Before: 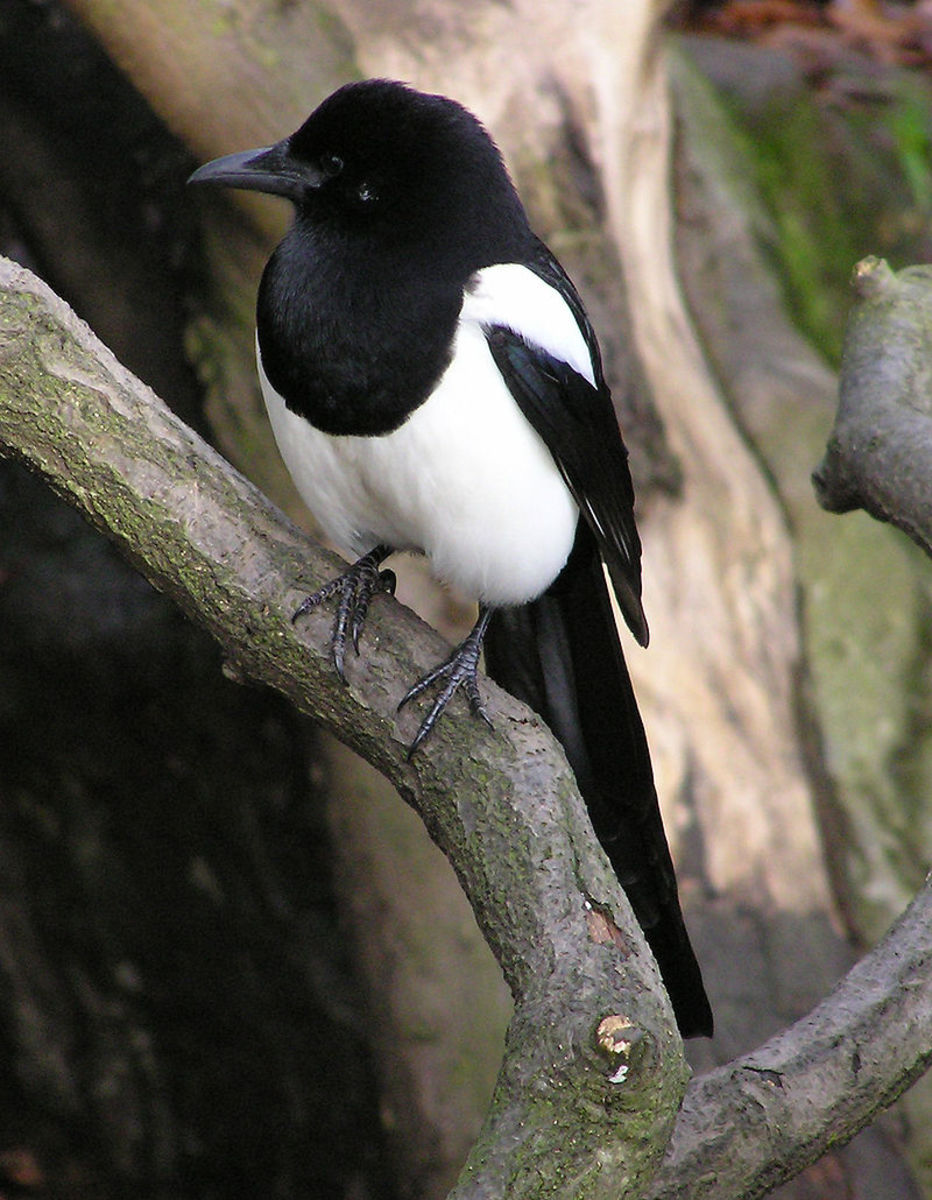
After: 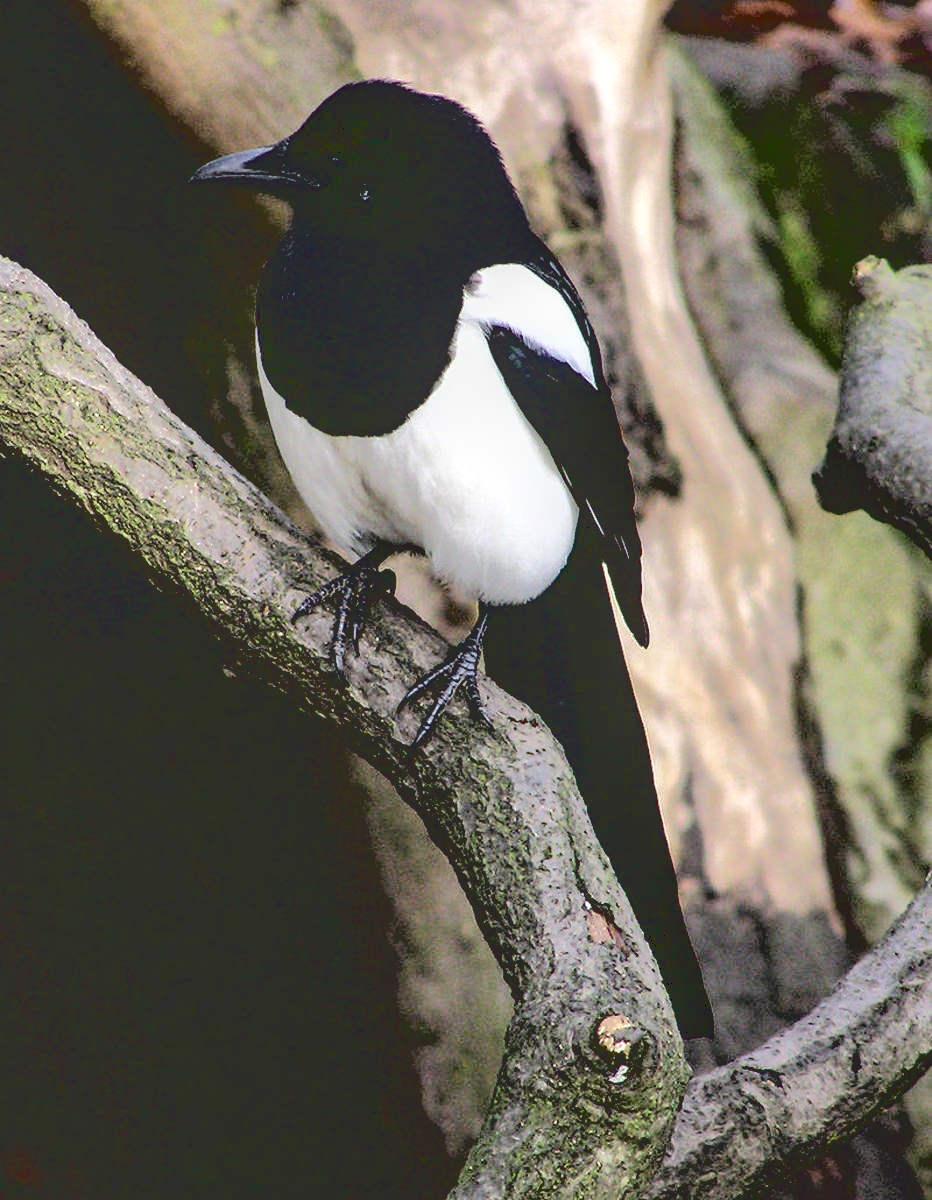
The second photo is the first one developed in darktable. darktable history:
local contrast: highlights 40%, shadows 60%, detail 136%, midtone range 0.514
base curve: curves: ch0 [(0.065, 0.026) (0.236, 0.358) (0.53, 0.546) (0.777, 0.841) (0.924, 0.992)], preserve colors average RGB
